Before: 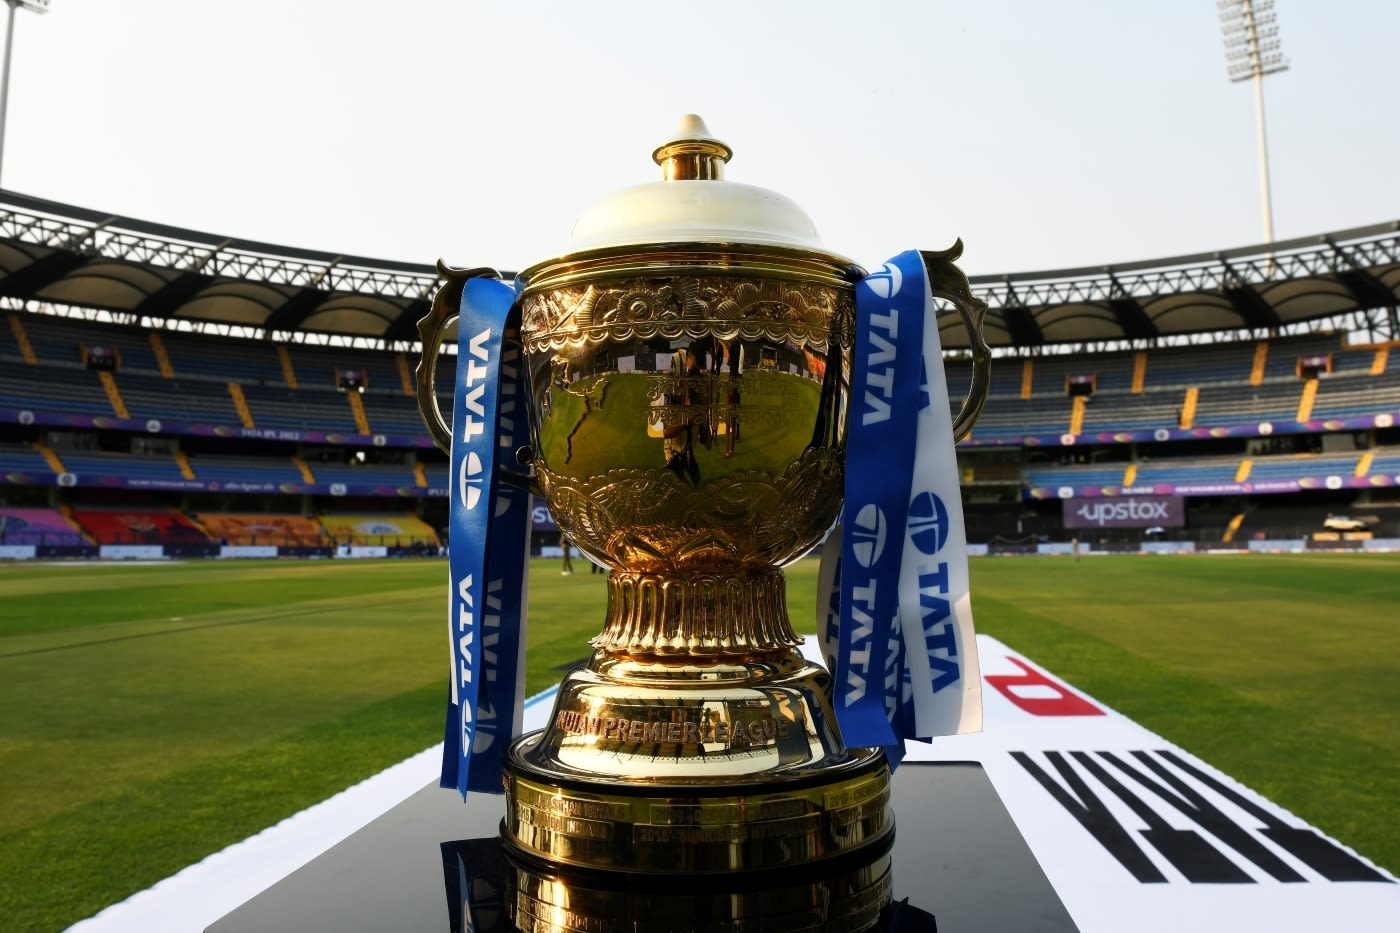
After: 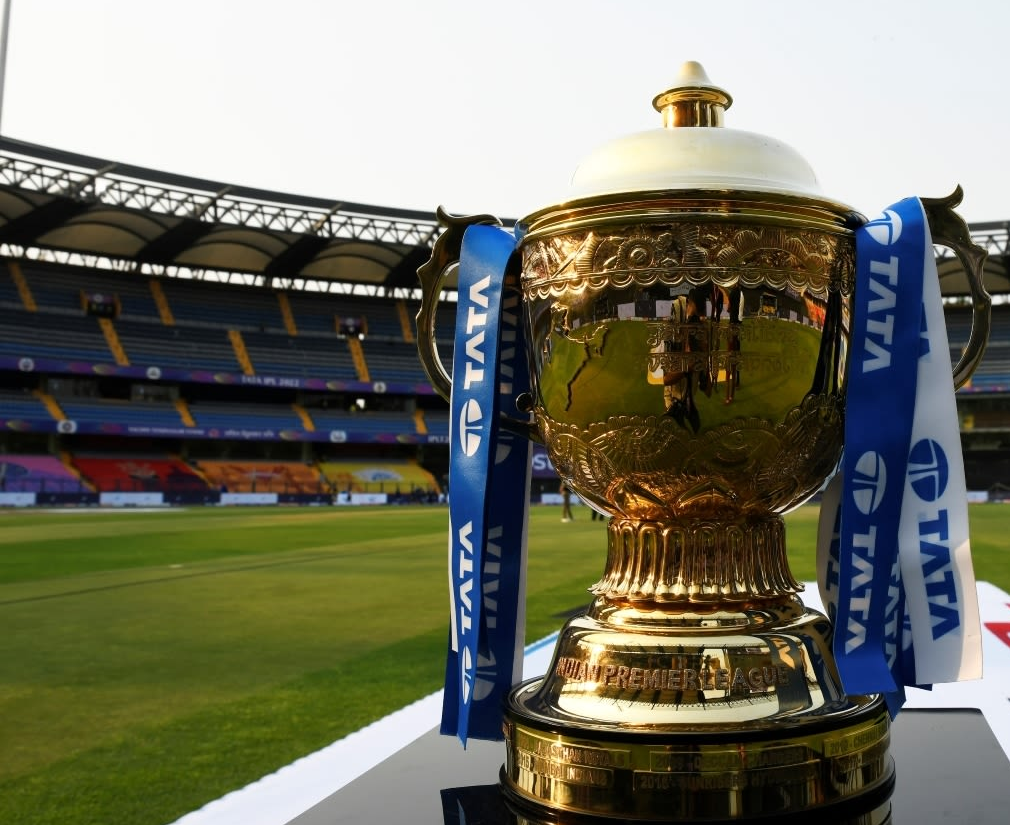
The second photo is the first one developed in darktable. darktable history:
crop: top 5.766%, right 27.846%, bottom 5.727%
